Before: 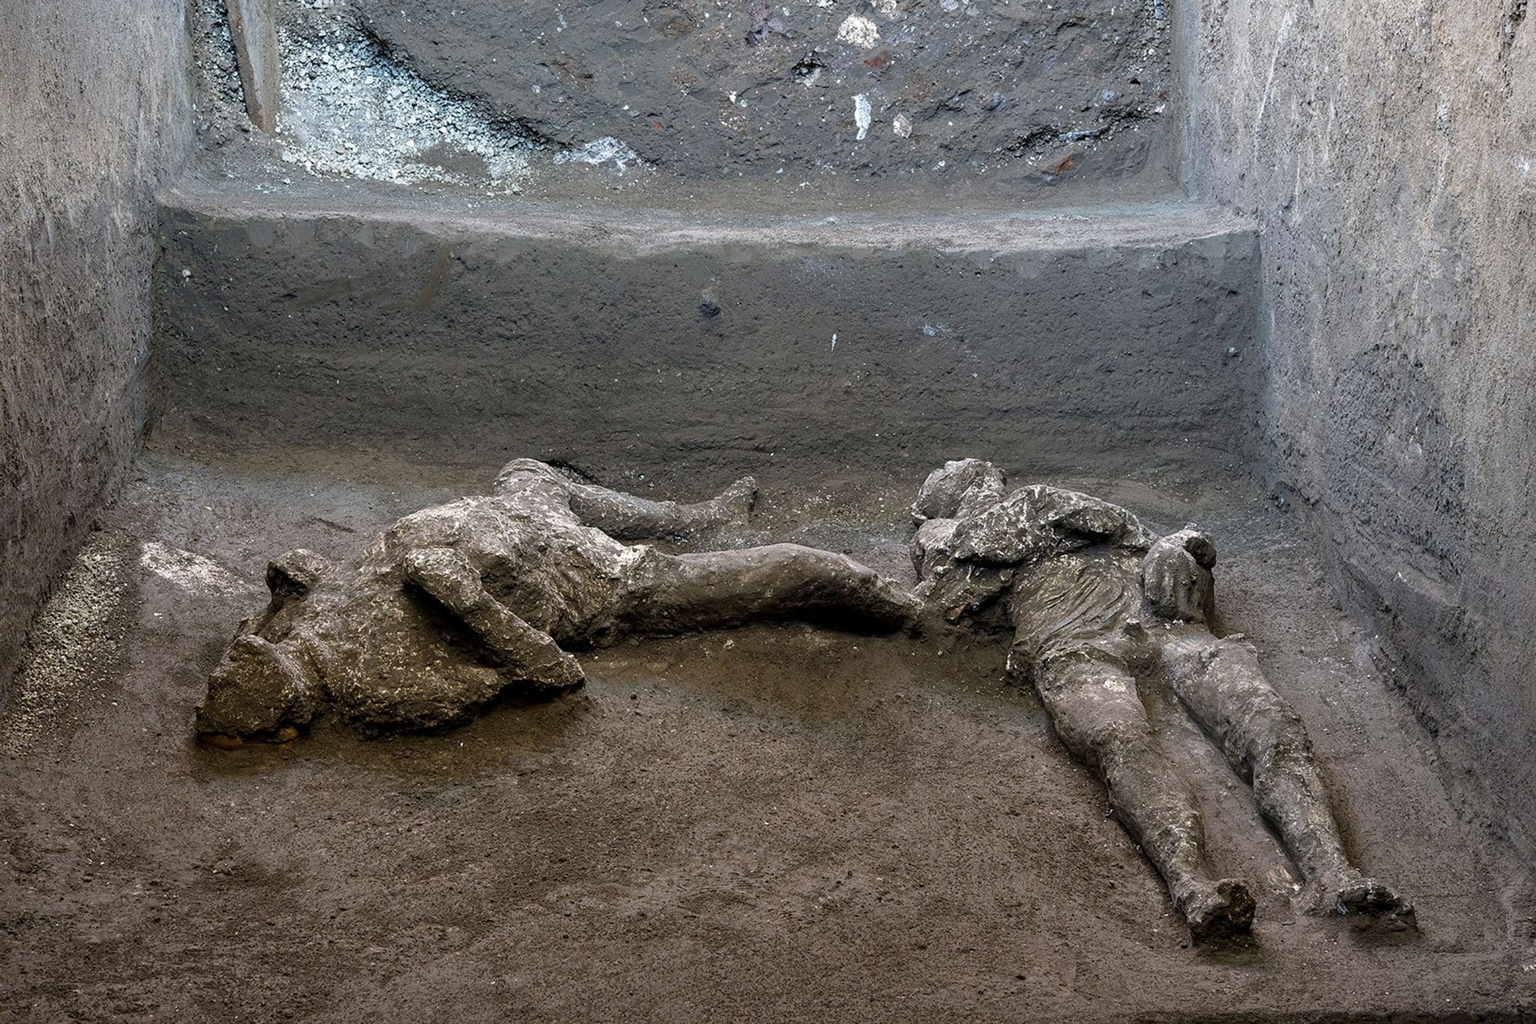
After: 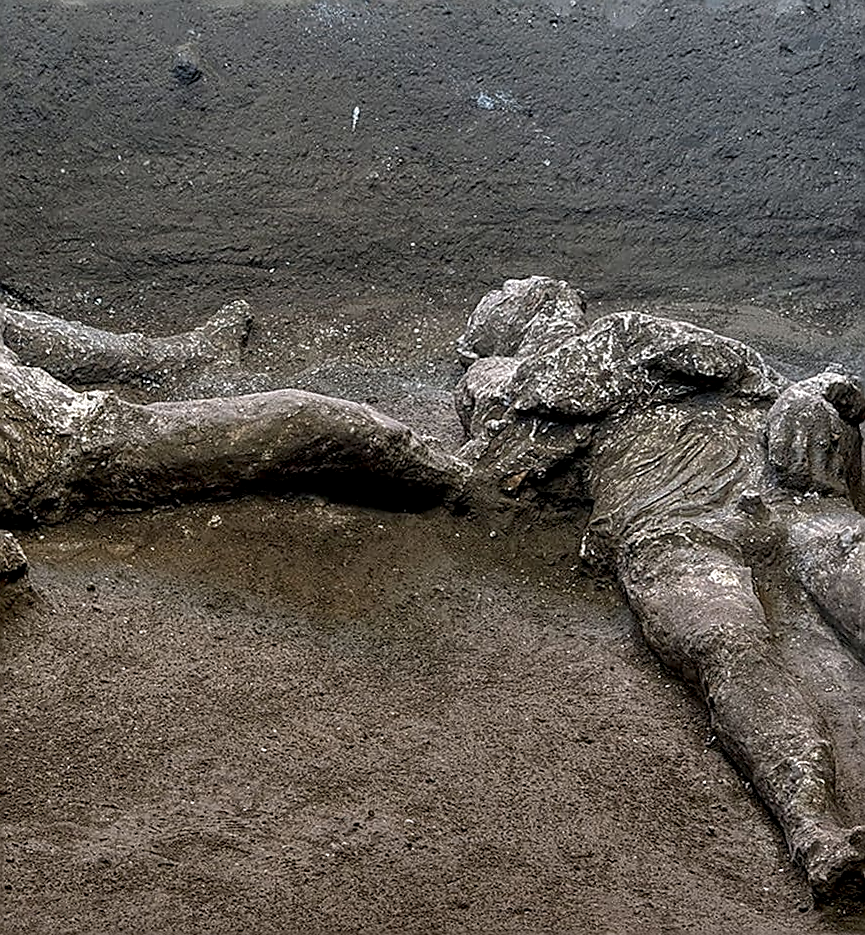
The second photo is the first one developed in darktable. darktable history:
rotate and perspective: rotation 0.074°, lens shift (vertical) 0.096, lens shift (horizontal) -0.041, crop left 0.043, crop right 0.952, crop top 0.024, crop bottom 0.979
local contrast: detail 130%
crop: left 35.432%, top 26.233%, right 20.145%, bottom 3.432%
sharpen: radius 1.4, amount 1.25, threshold 0.7
